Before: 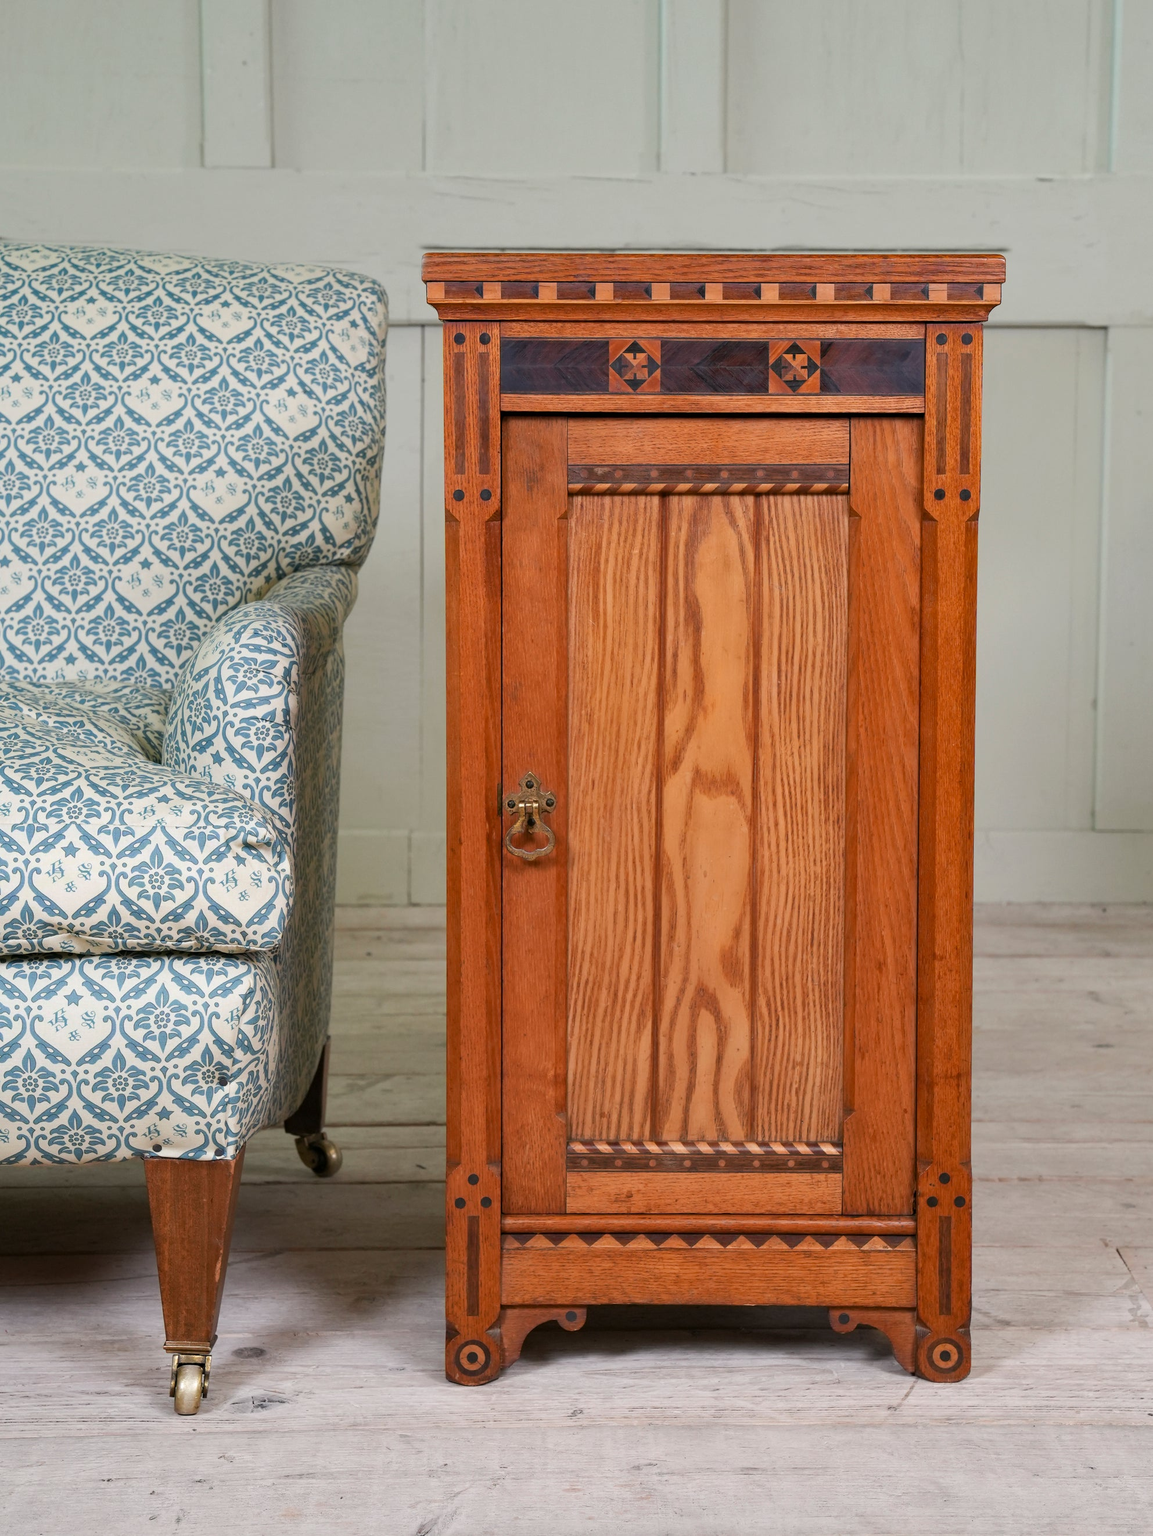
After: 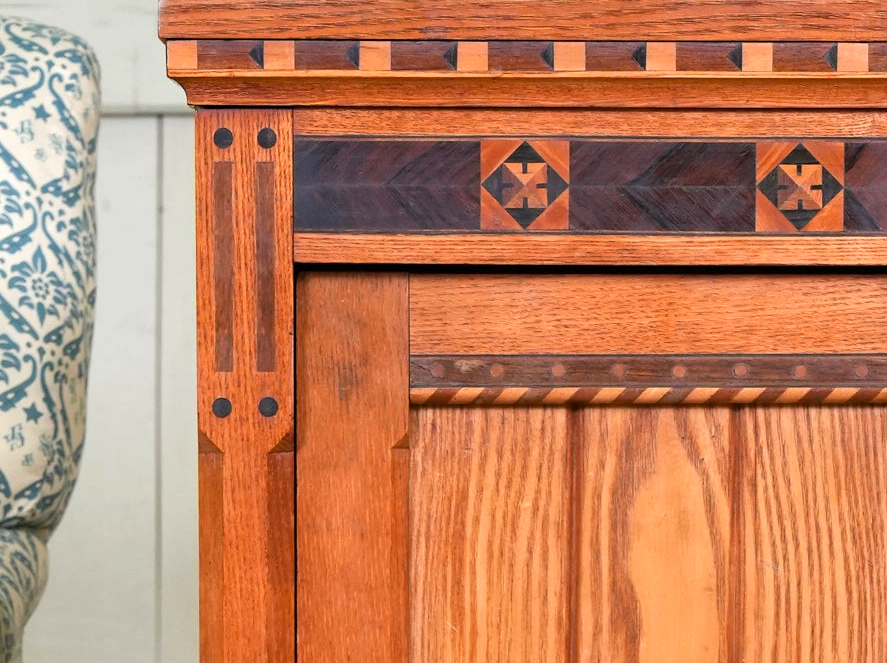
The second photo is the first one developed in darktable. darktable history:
crop: left 28.64%, top 16.832%, right 26.637%, bottom 58.055%
exposure: exposure 0.6 EV, compensate highlight preservation false
